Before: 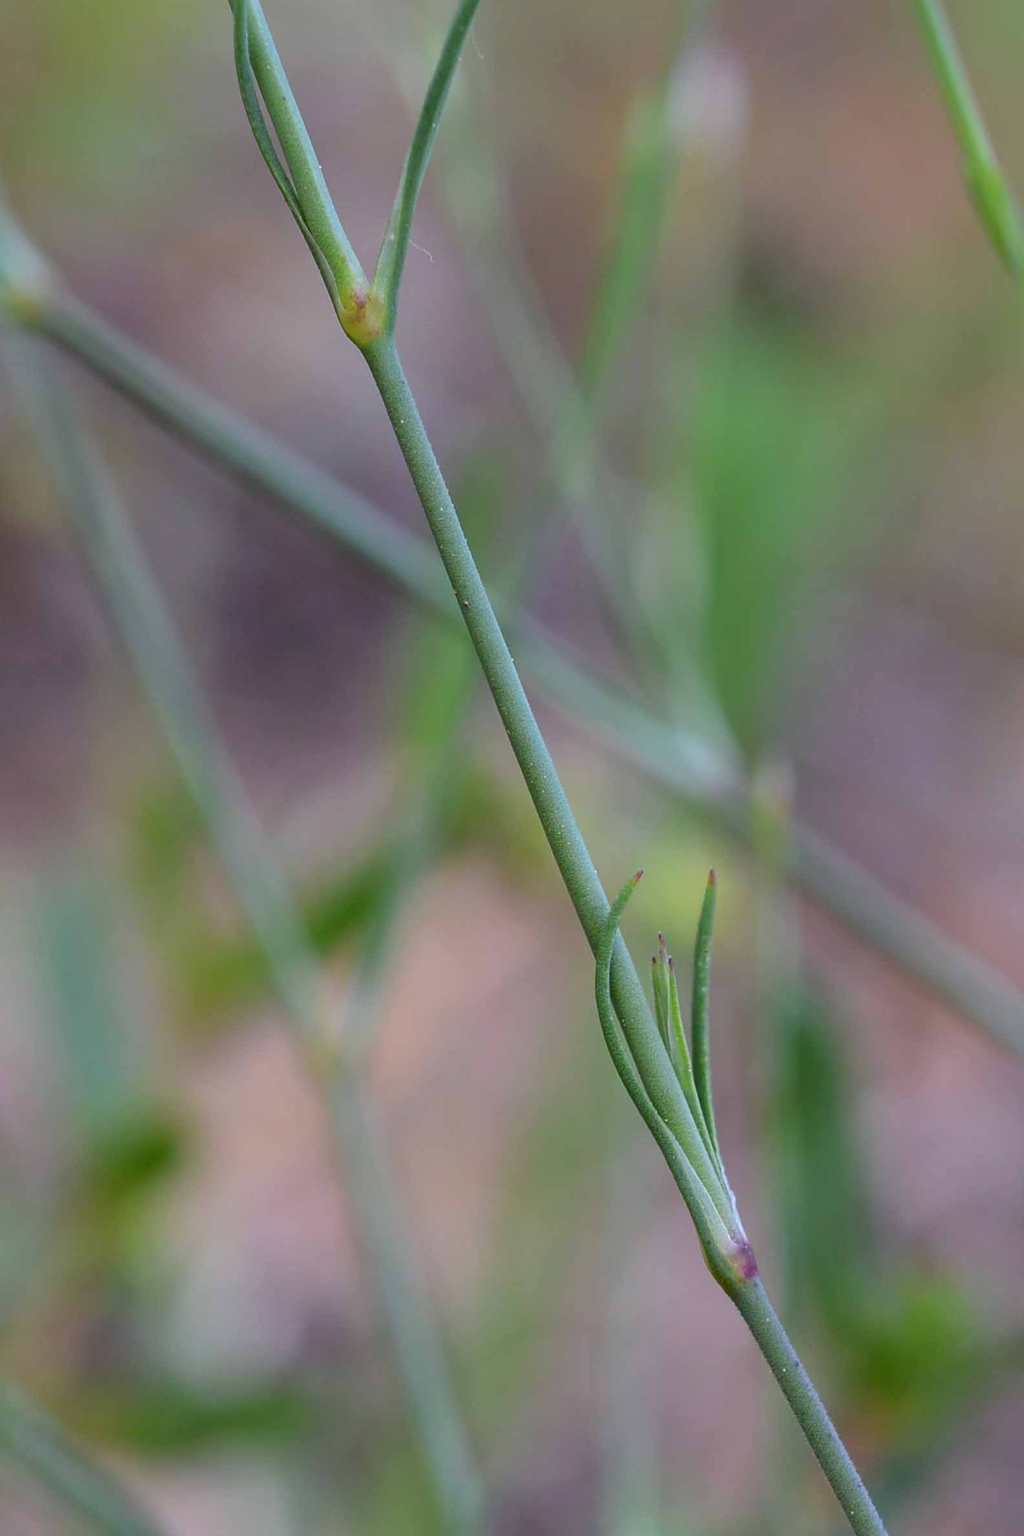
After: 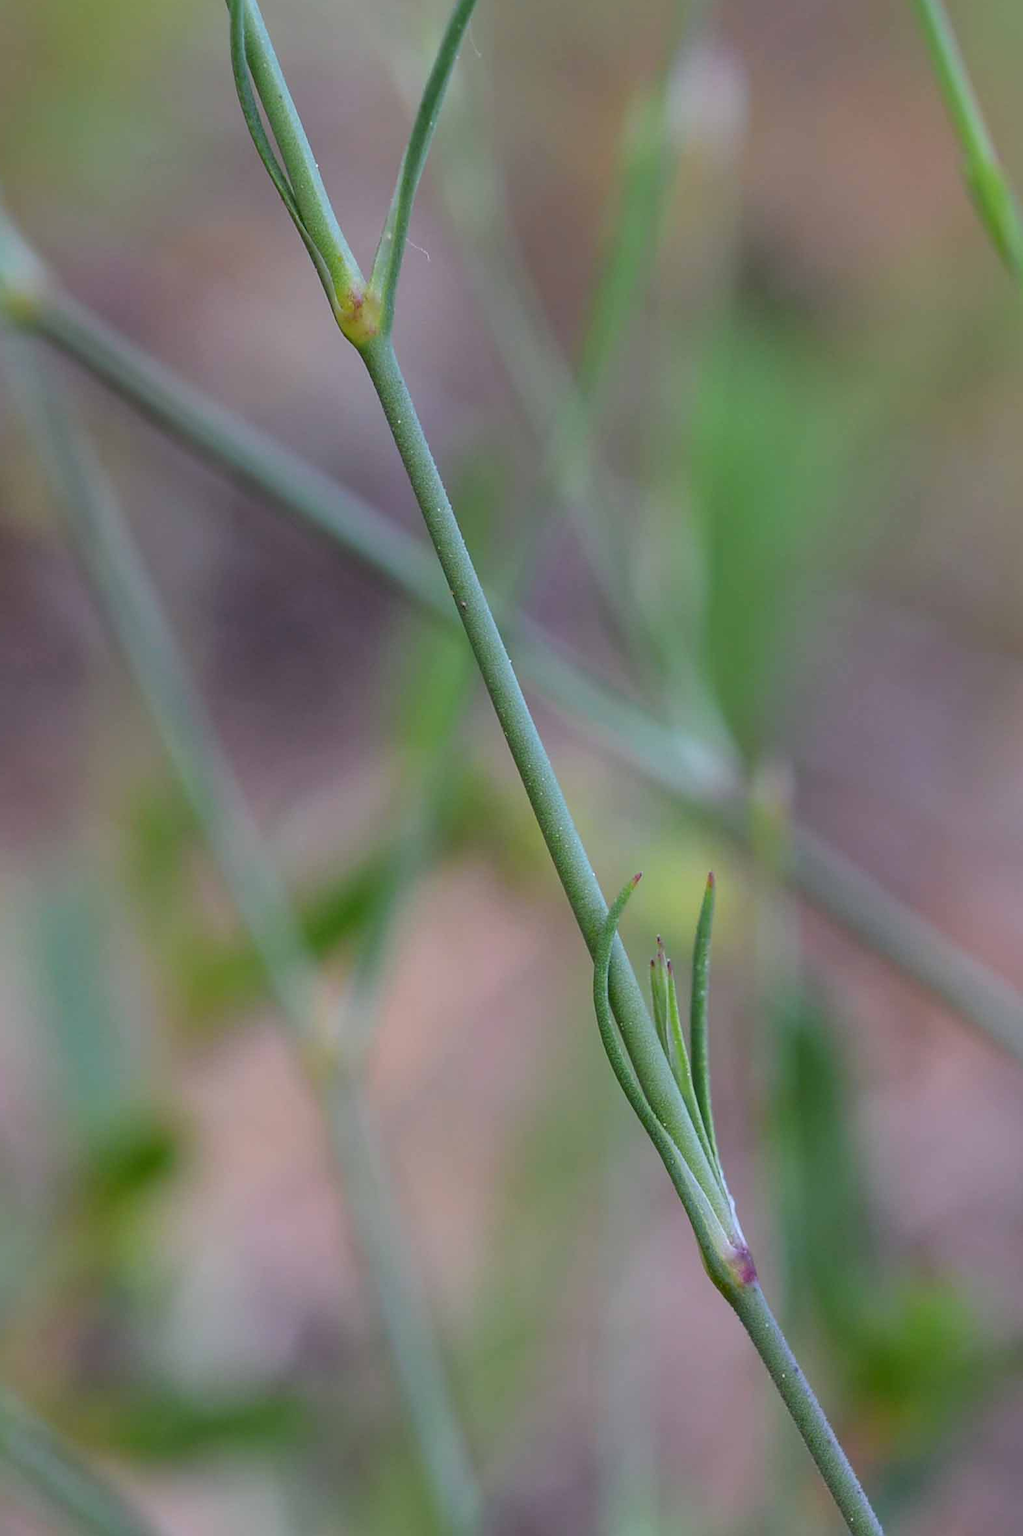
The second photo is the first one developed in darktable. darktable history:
crop and rotate: left 0.547%, top 0.171%, bottom 0.395%
